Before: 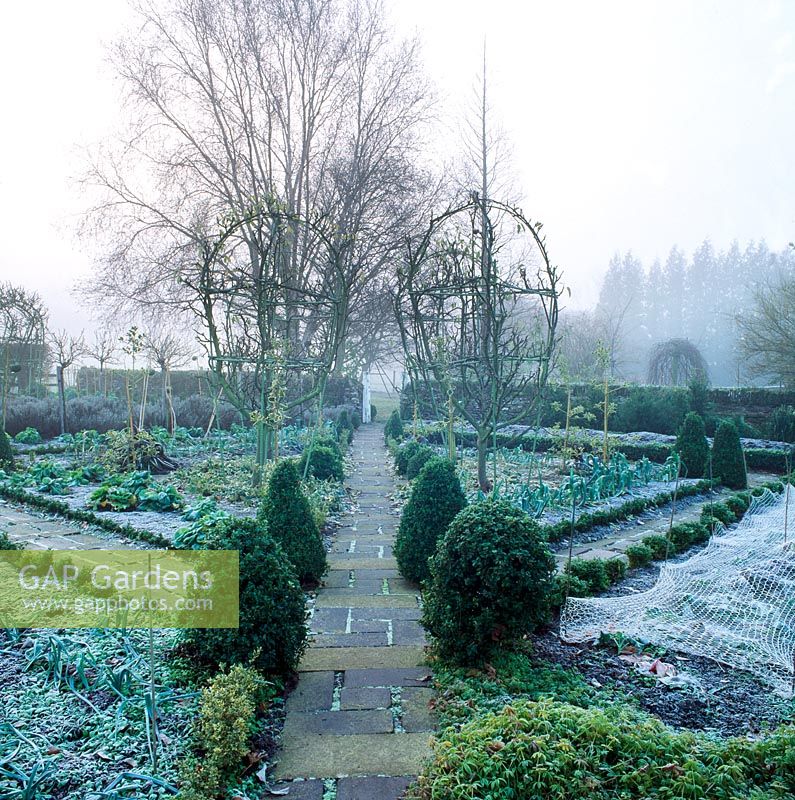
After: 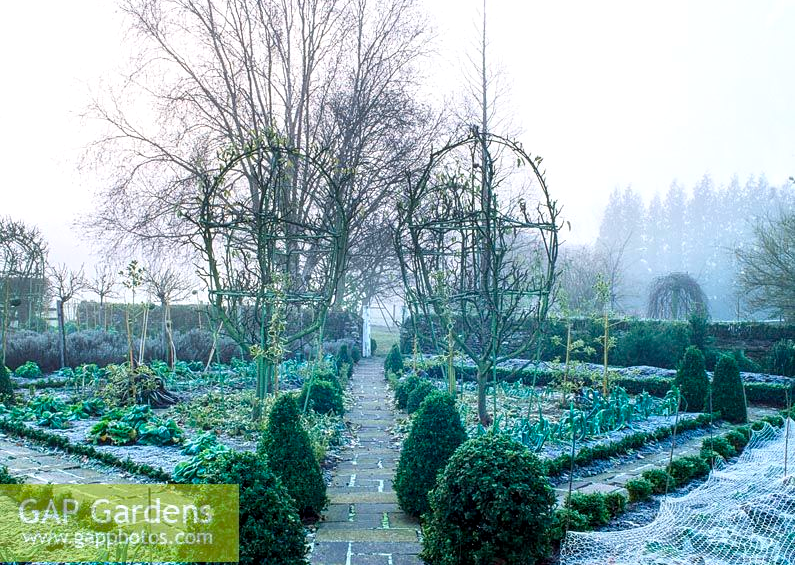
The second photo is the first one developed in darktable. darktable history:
crop and rotate: top 8.293%, bottom 20.996%
color balance rgb: perceptual saturation grading › global saturation 25%, global vibrance 20%
local contrast: detail 130%
shadows and highlights: shadows 0, highlights 40
